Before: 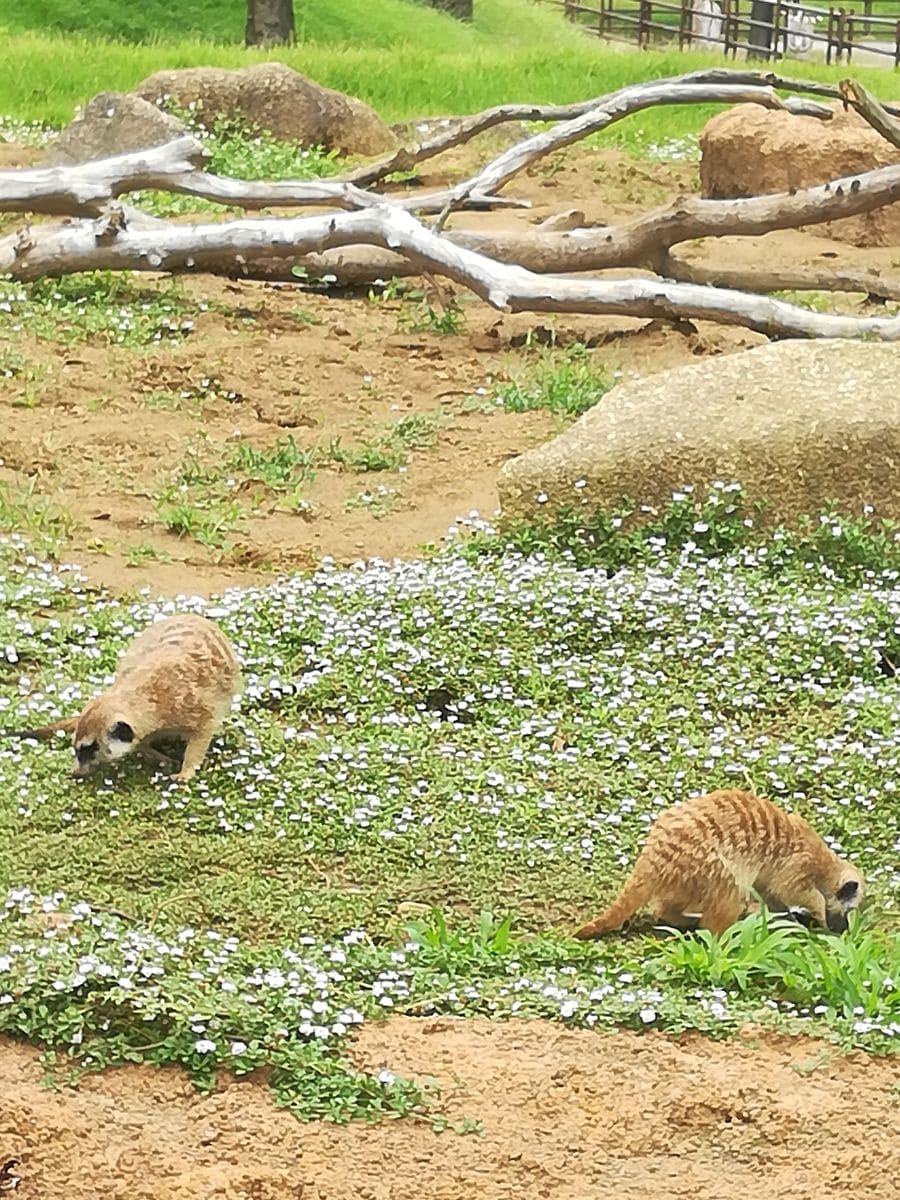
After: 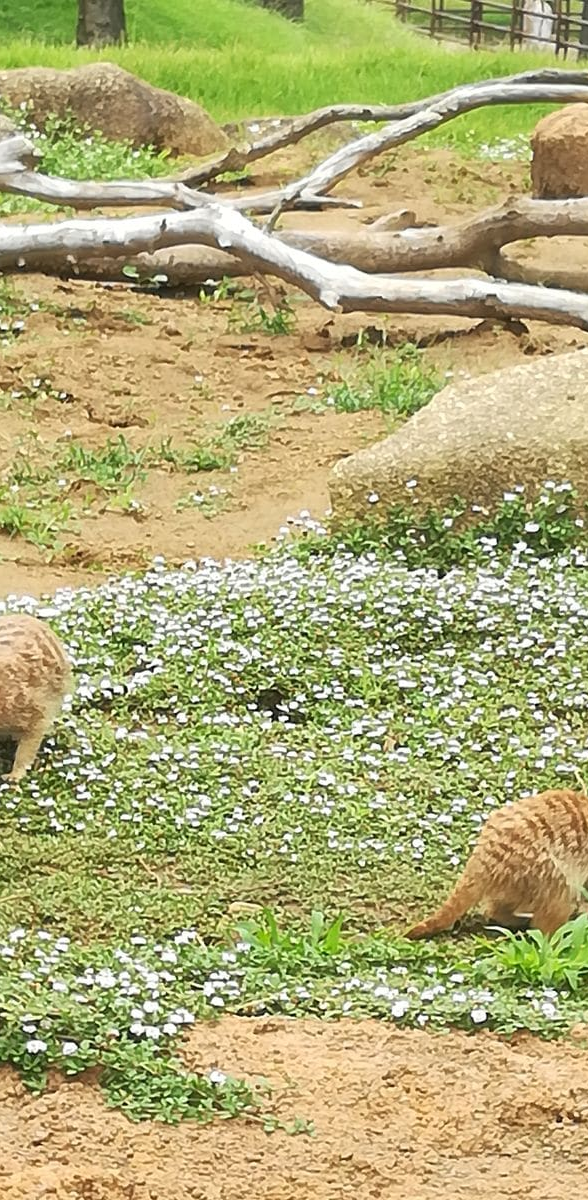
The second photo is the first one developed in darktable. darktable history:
crop and rotate: left 18.827%, right 15.749%
